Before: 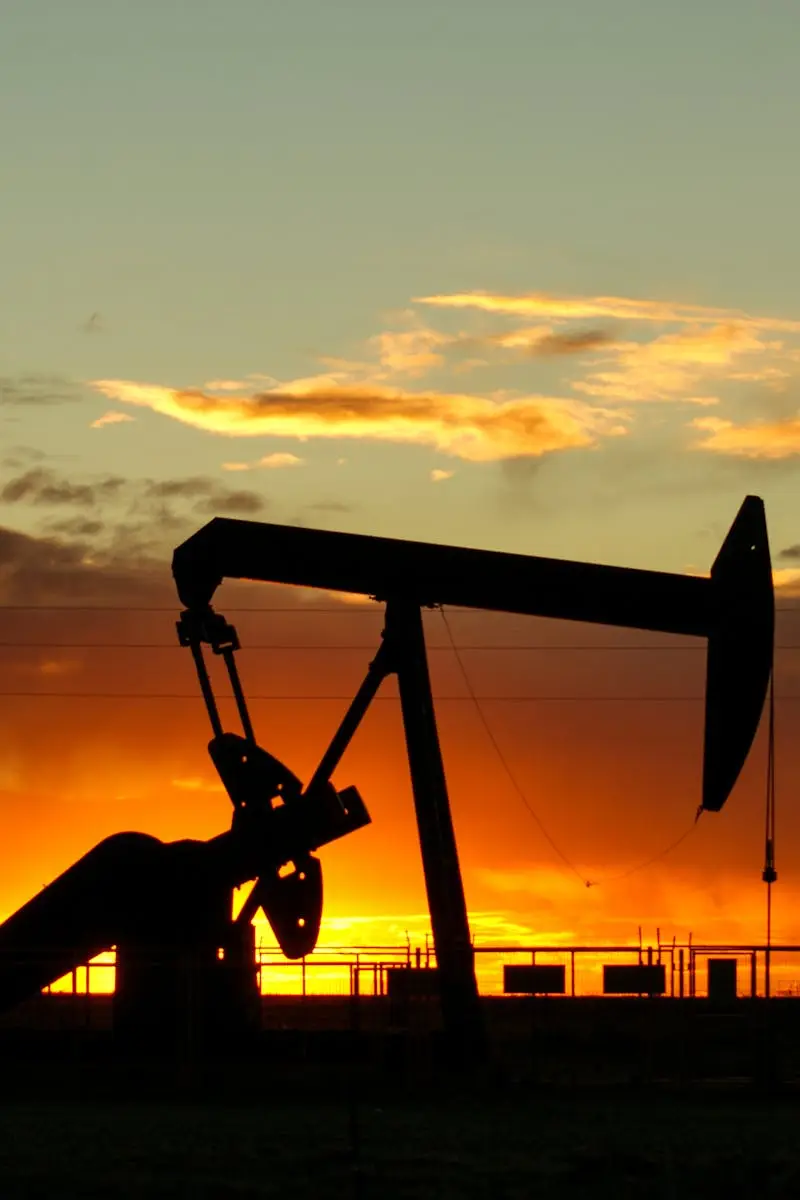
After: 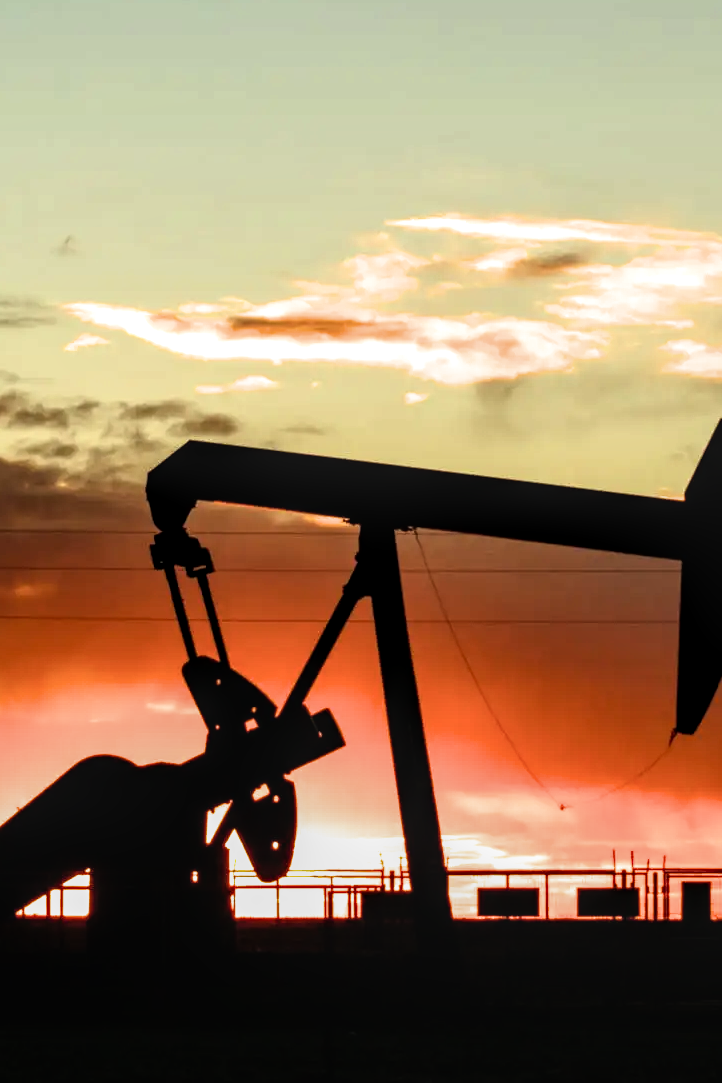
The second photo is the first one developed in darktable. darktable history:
exposure: exposure 0.375 EV, compensate highlight preservation false
tone equalizer: on, module defaults
local contrast: detail 130%
filmic rgb: black relative exposure -9.08 EV, white relative exposure 2.3 EV, hardness 7.49
crop: left 3.305%, top 6.436%, right 6.389%, bottom 3.258%
